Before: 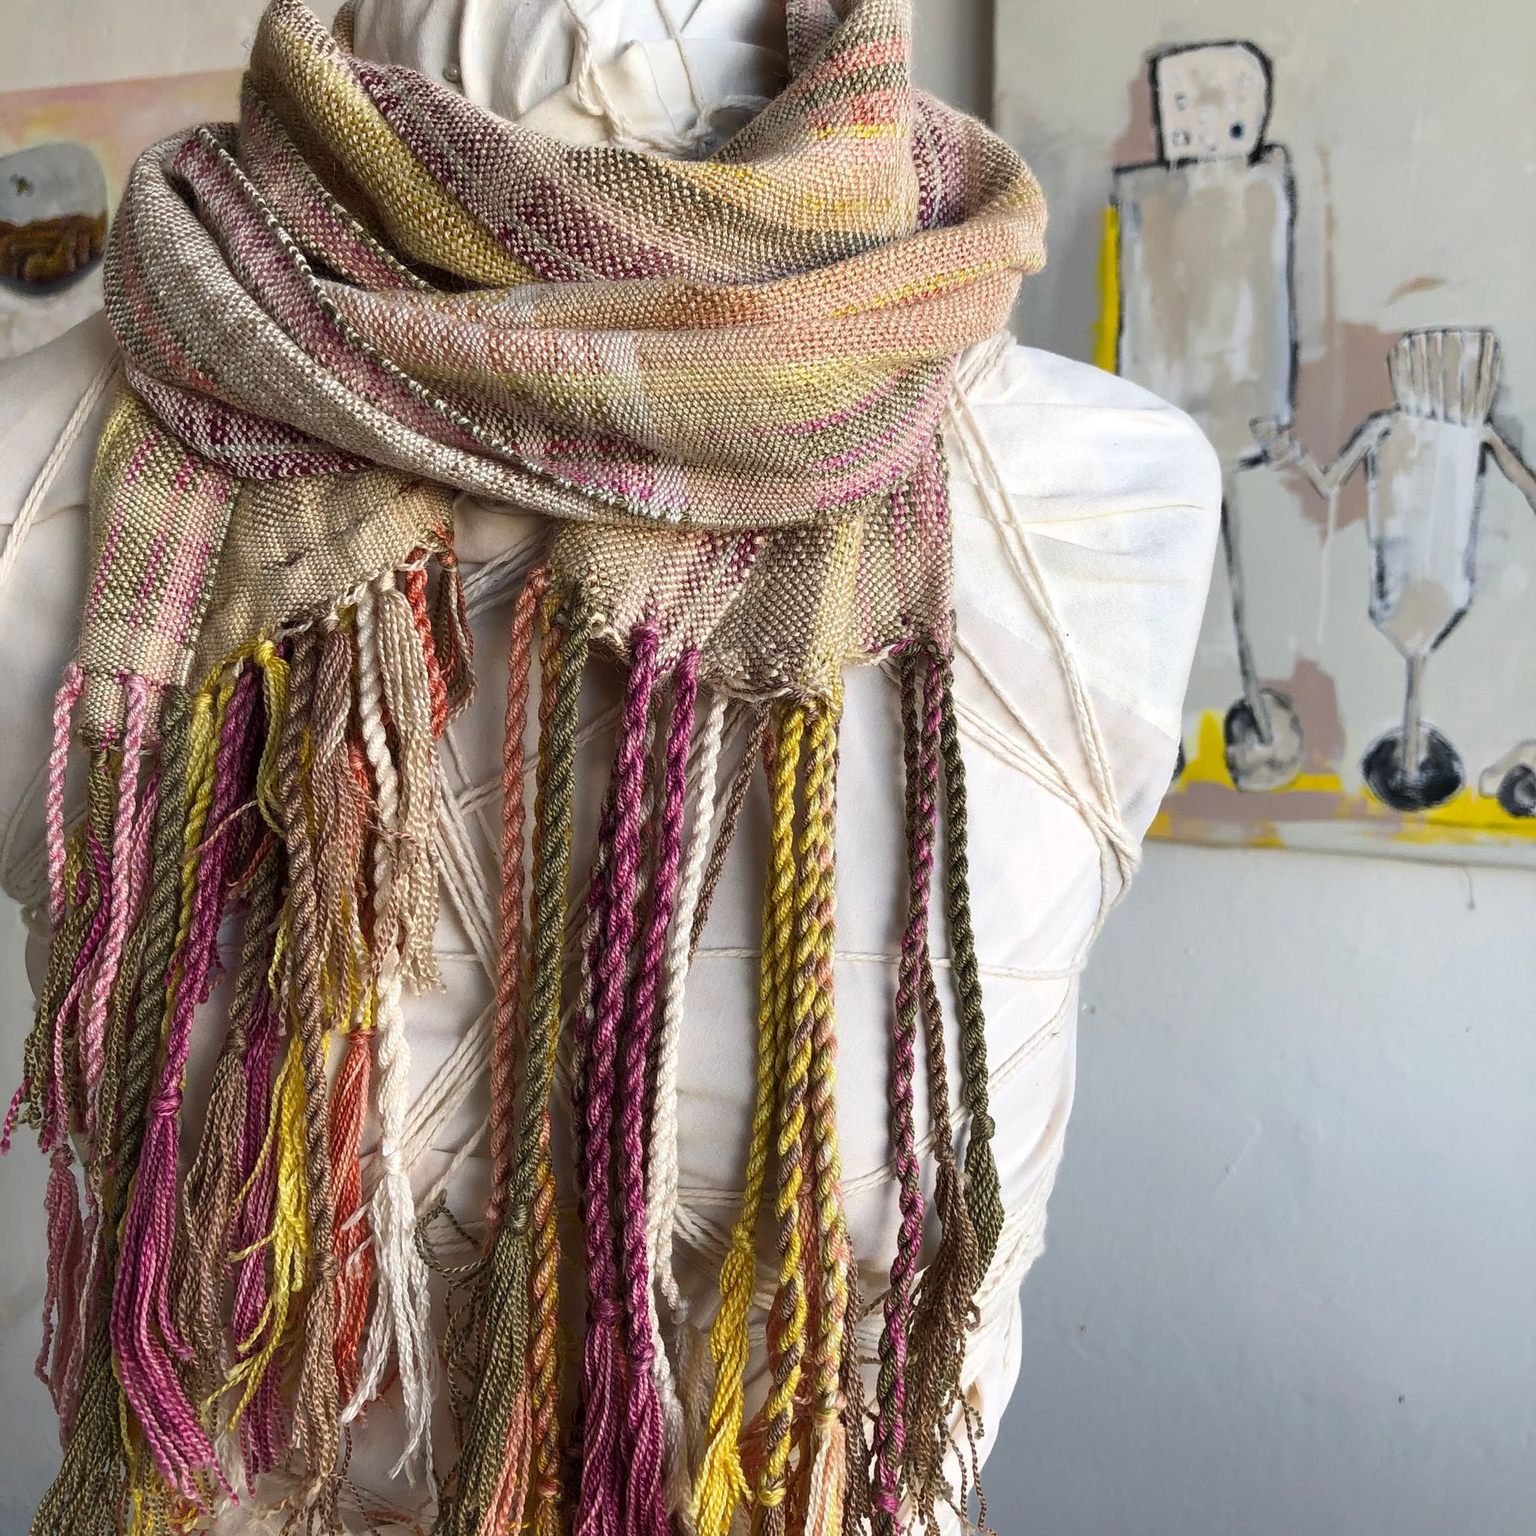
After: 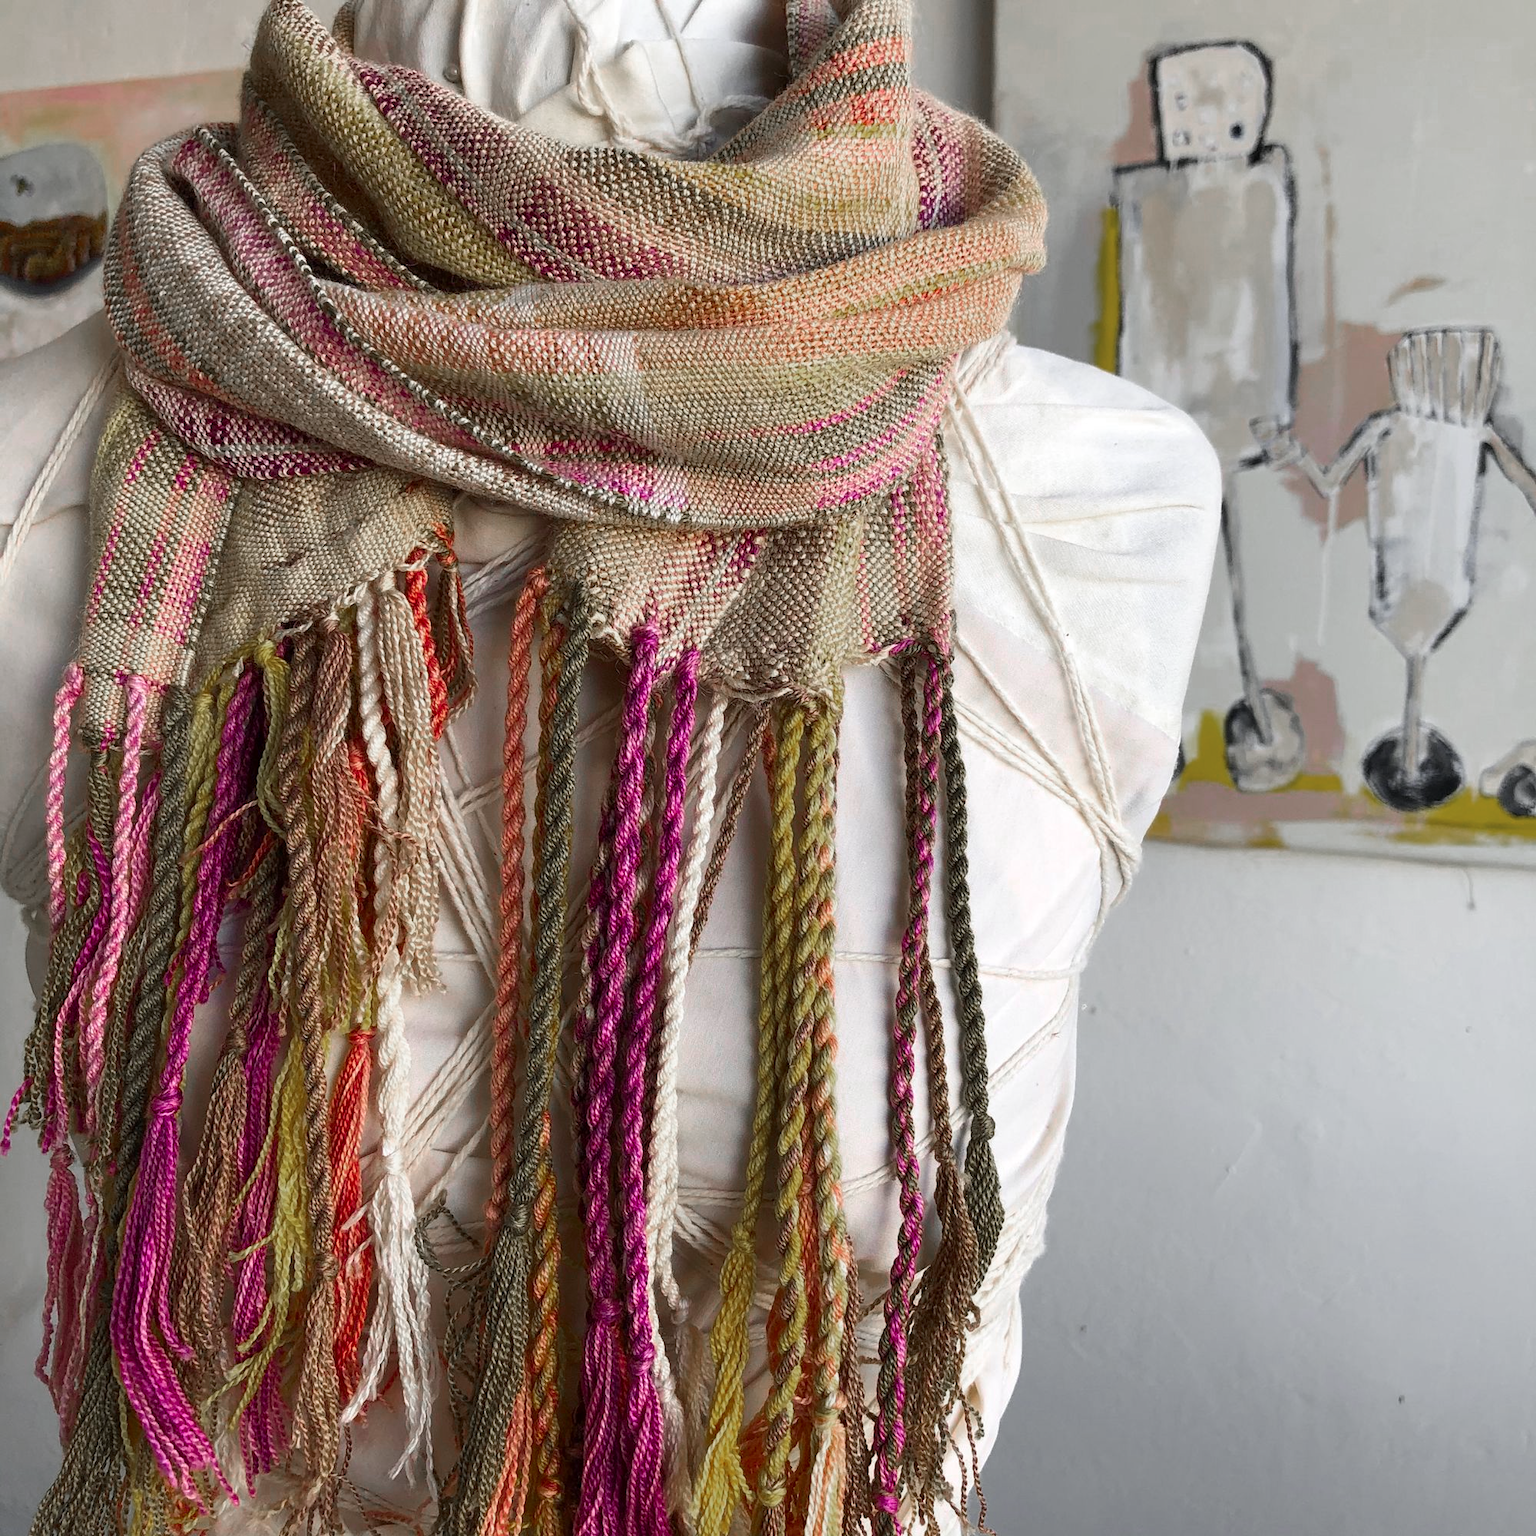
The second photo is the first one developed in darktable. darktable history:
color zones: curves: ch0 [(0, 0.48) (0.209, 0.398) (0.305, 0.332) (0.429, 0.493) (0.571, 0.5) (0.714, 0.5) (0.857, 0.5) (1, 0.48)]; ch1 [(0, 0.736) (0.143, 0.625) (0.225, 0.371) (0.429, 0.256) (0.571, 0.241) (0.714, 0.213) (0.857, 0.48) (1, 0.736)]; ch2 [(0, 0.448) (0.143, 0.498) (0.286, 0.5) (0.429, 0.5) (0.571, 0.5) (0.714, 0.5) (0.857, 0.5) (1, 0.448)]
